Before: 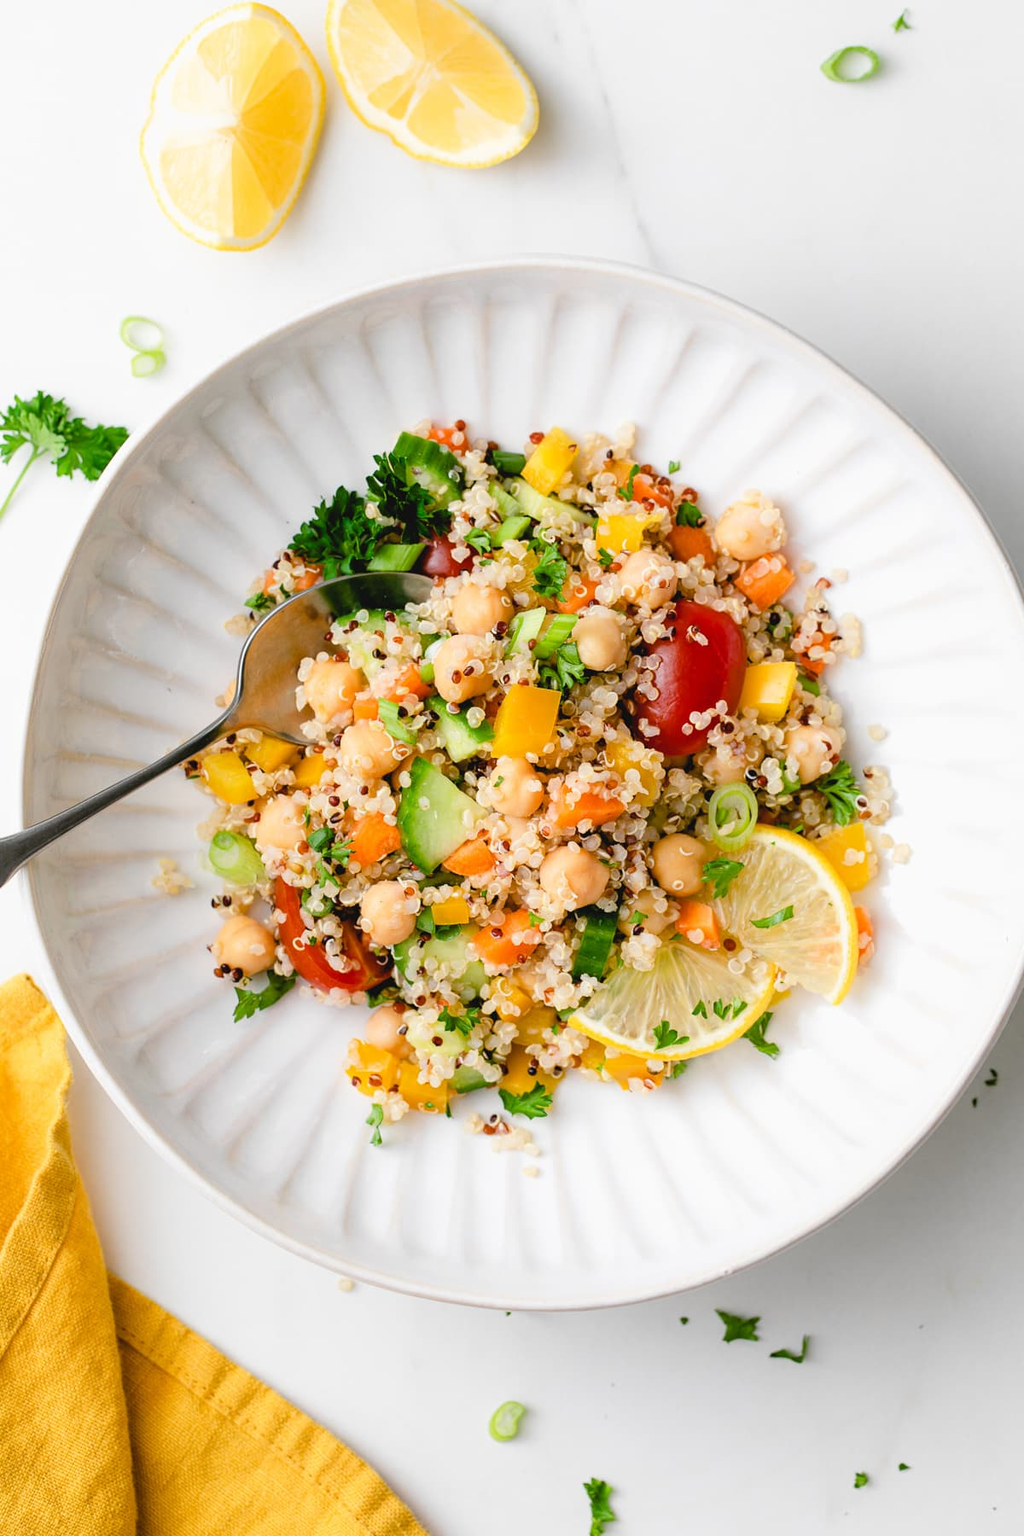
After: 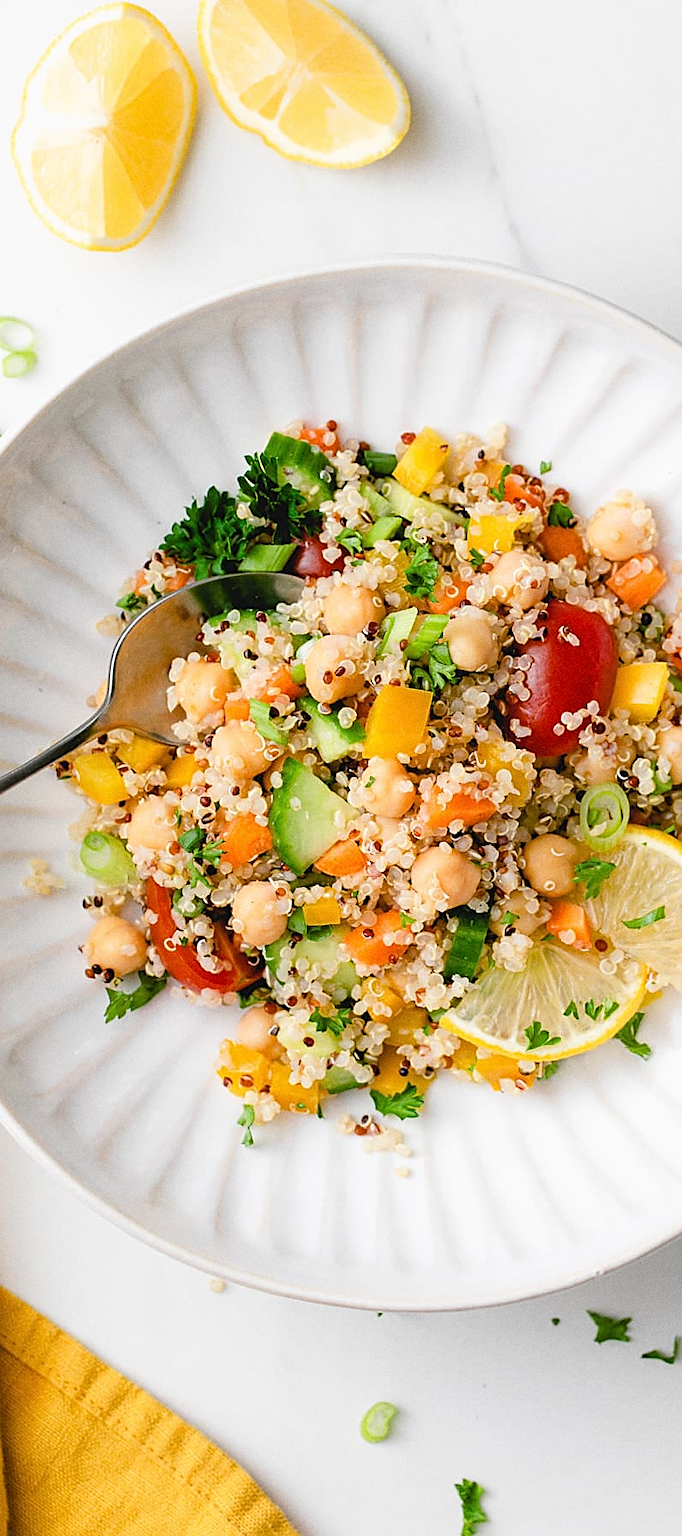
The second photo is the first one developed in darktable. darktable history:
sharpen: amount 0.575
crop and rotate: left 12.648%, right 20.685%
grain: coarseness 0.09 ISO
